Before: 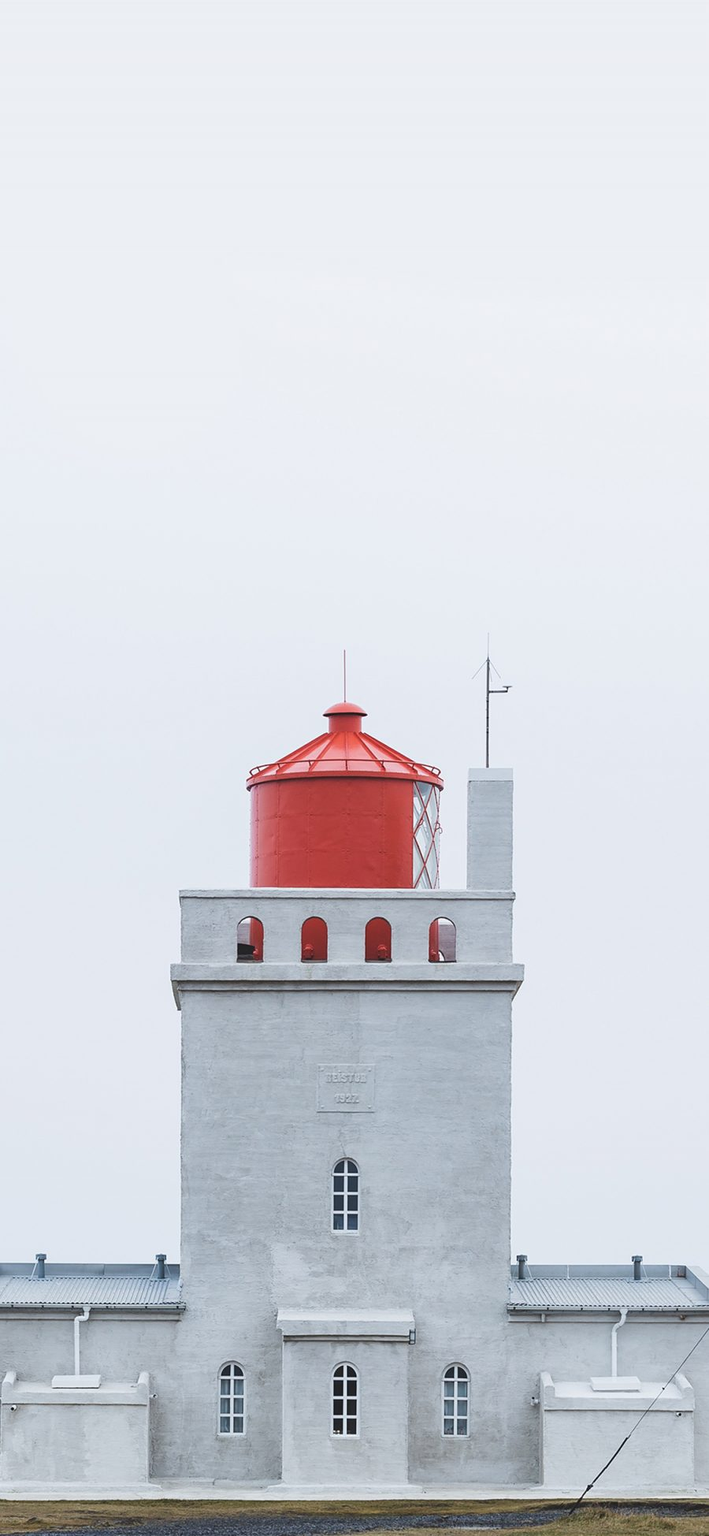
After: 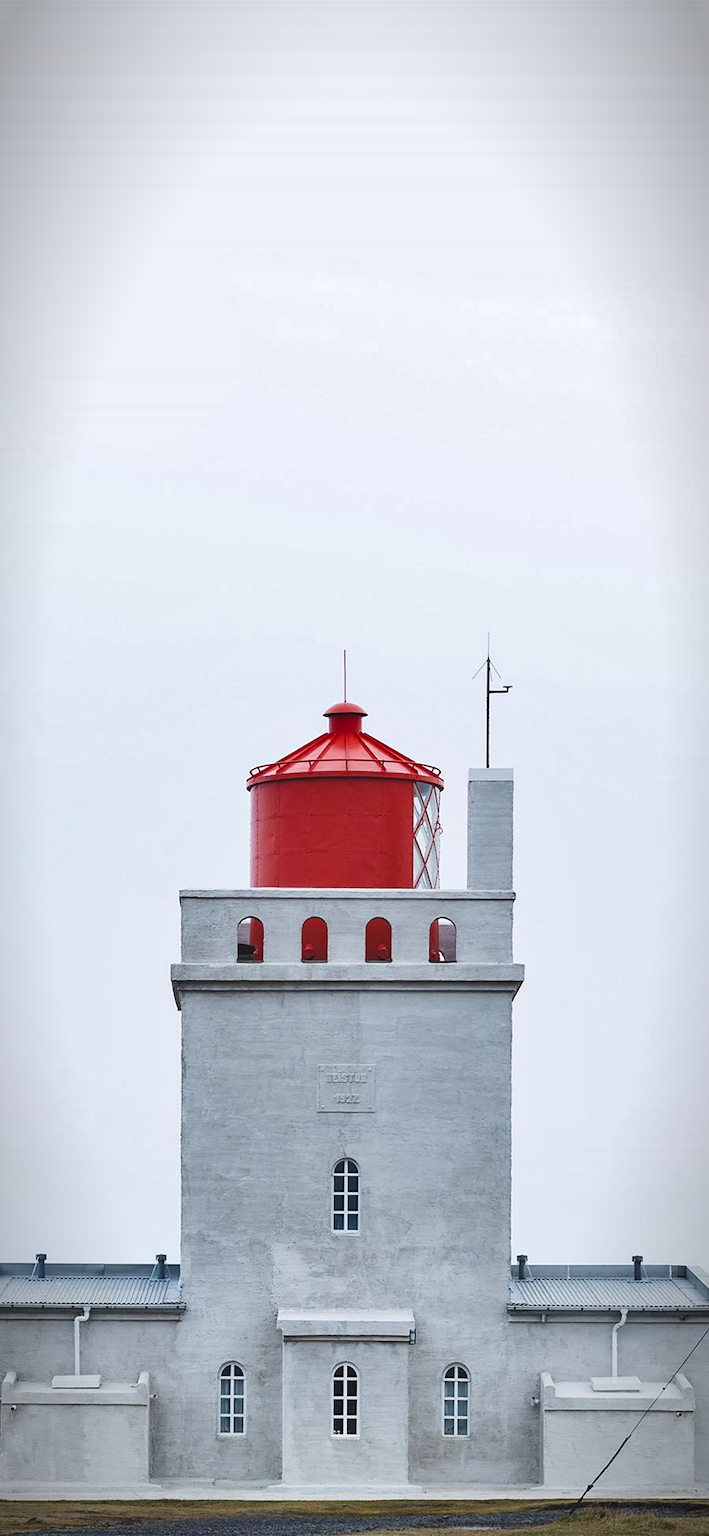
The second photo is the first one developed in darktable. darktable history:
vignetting: fall-off start 87.32%, brightness -0.586, saturation -0.12, automatic ratio true
shadows and highlights: low approximation 0.01, soften with gaussian
color balance rgb: power › hue 61.95°, perceptual saturation grading › global saturation 15.121%, contrast 5.445%
